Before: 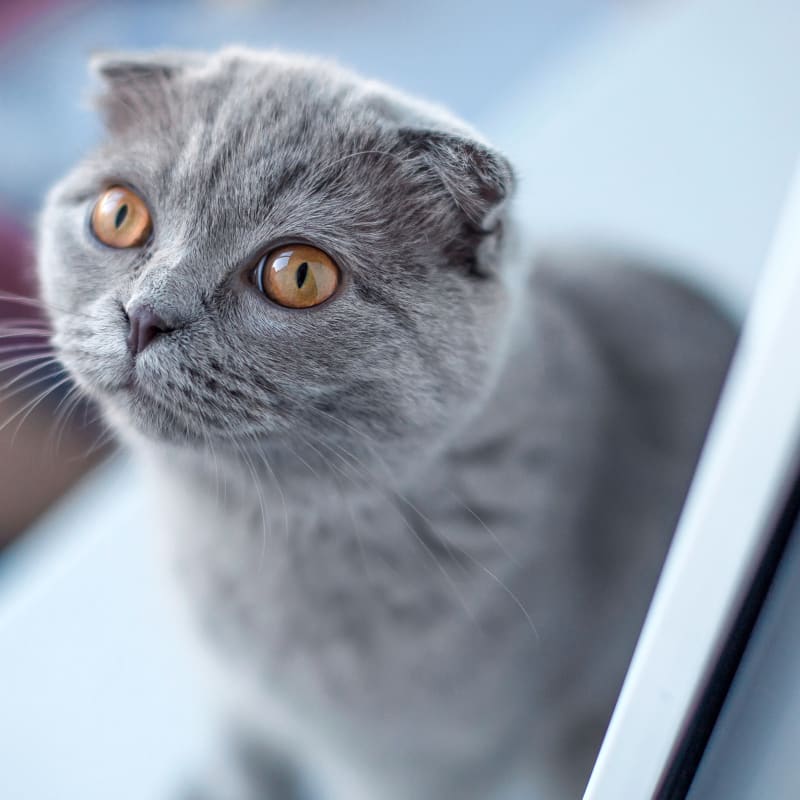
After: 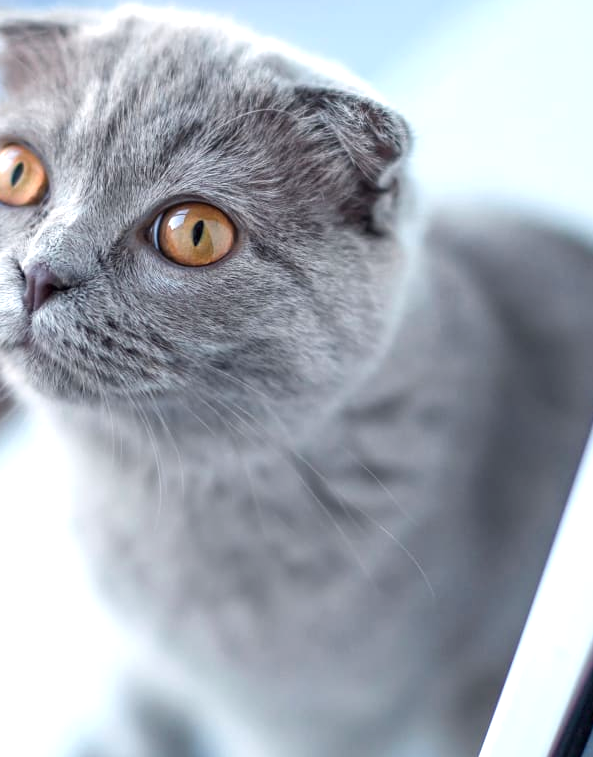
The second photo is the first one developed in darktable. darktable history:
exposure: black level correction 0, exposure 0.5 EV, compensate highlight preservation false
crop and rotate: left 13.15%, top 5.251%, right 12.609%
